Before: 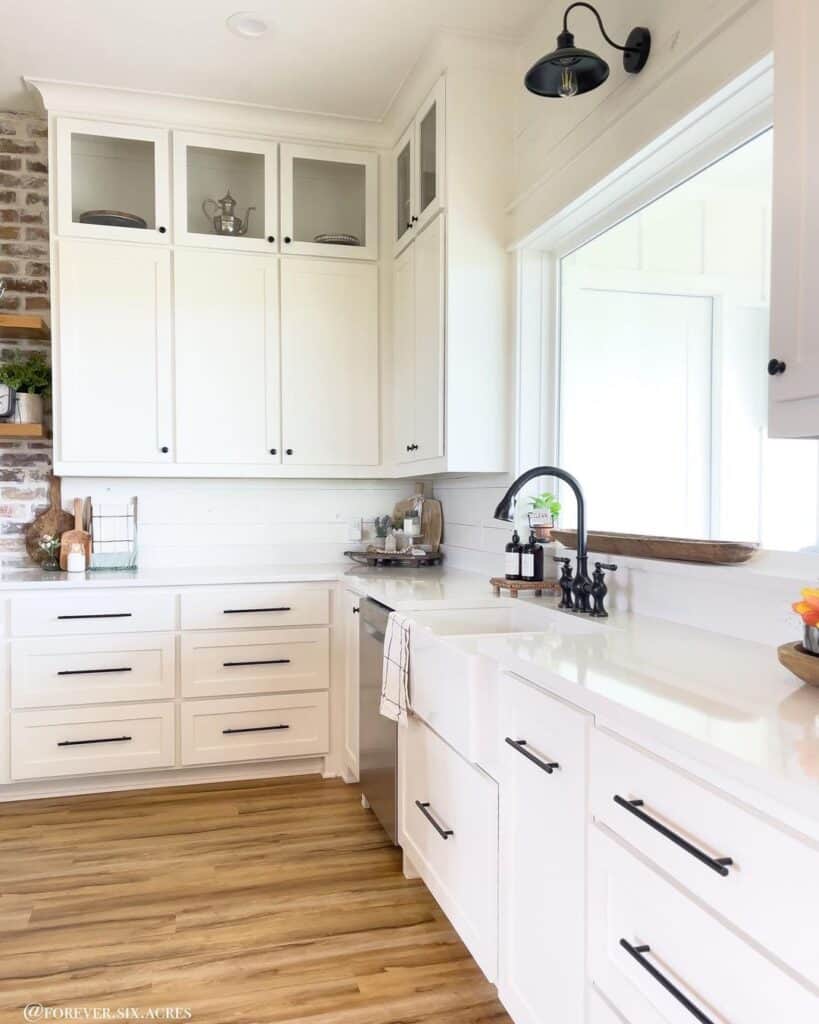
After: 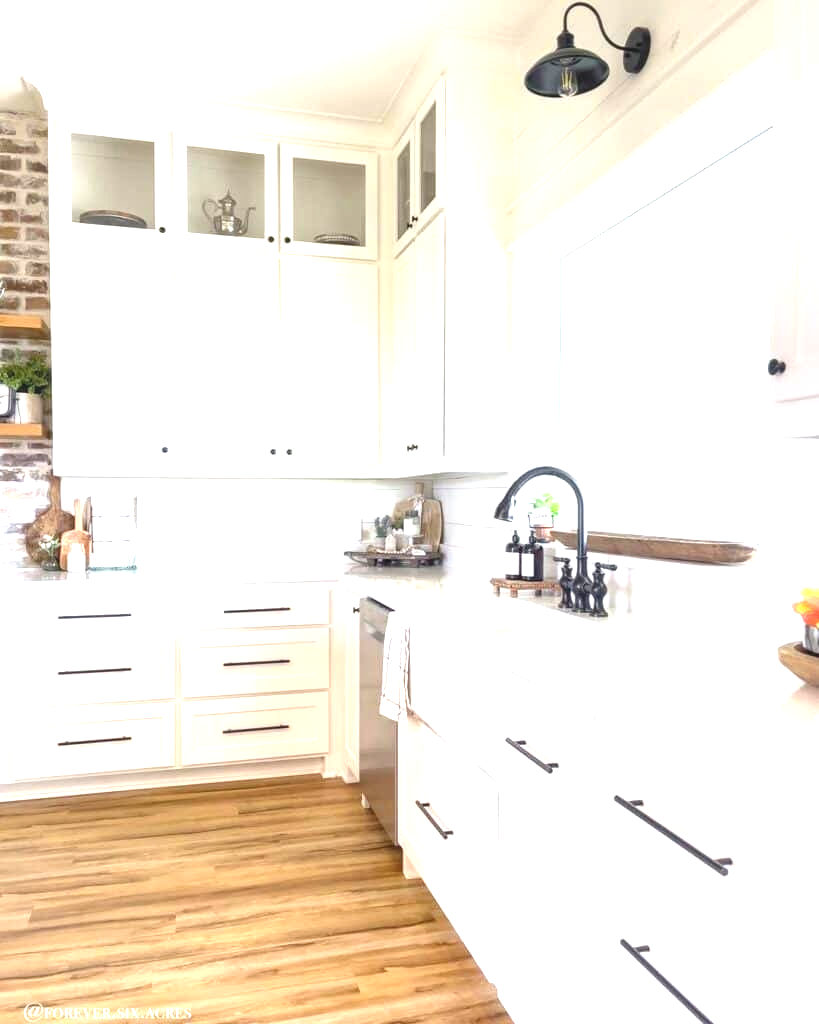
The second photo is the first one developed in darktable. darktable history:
exposure: exposure 0.99 EV, compensate exposure bias true, compensate highlight preservation false
local contrast: detail 110%
